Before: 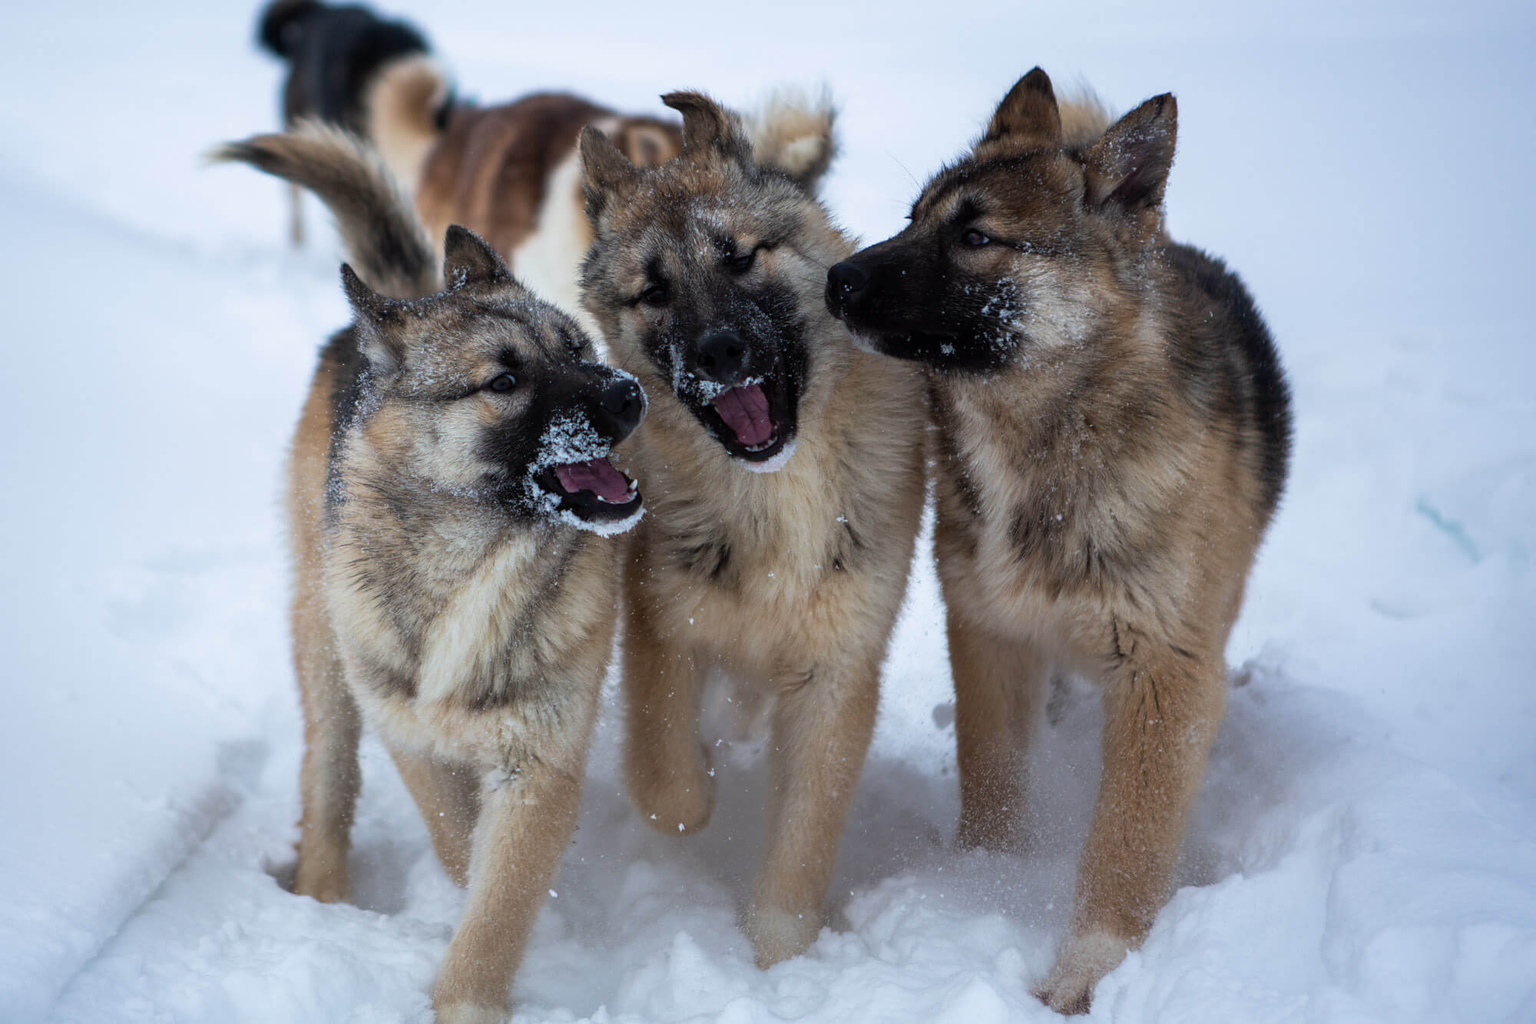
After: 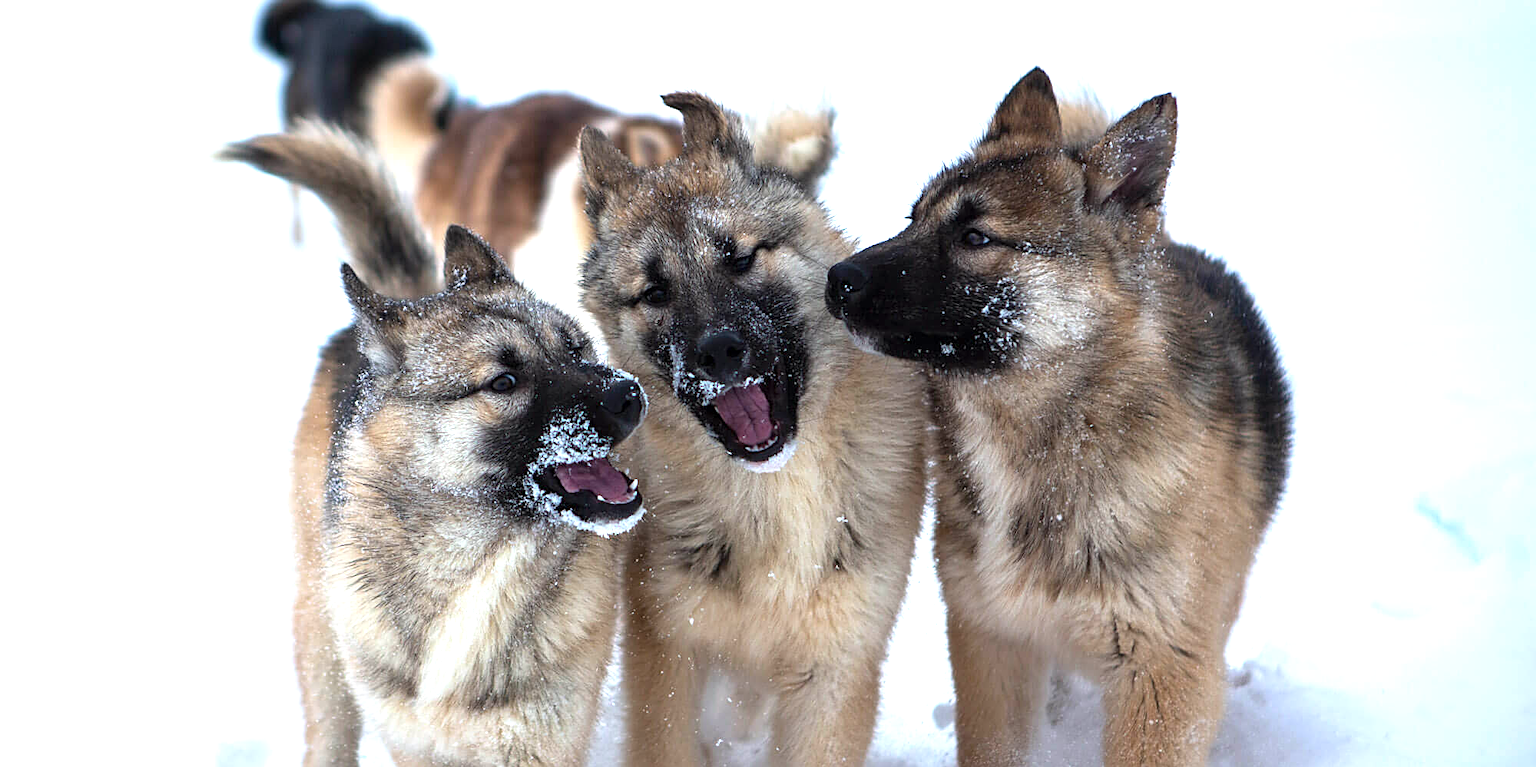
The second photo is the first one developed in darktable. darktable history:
crop: bottom 24.989%
exposure: exposure 1.001 EV, compensate highlight preservation false
sharpen: on, module defaults
